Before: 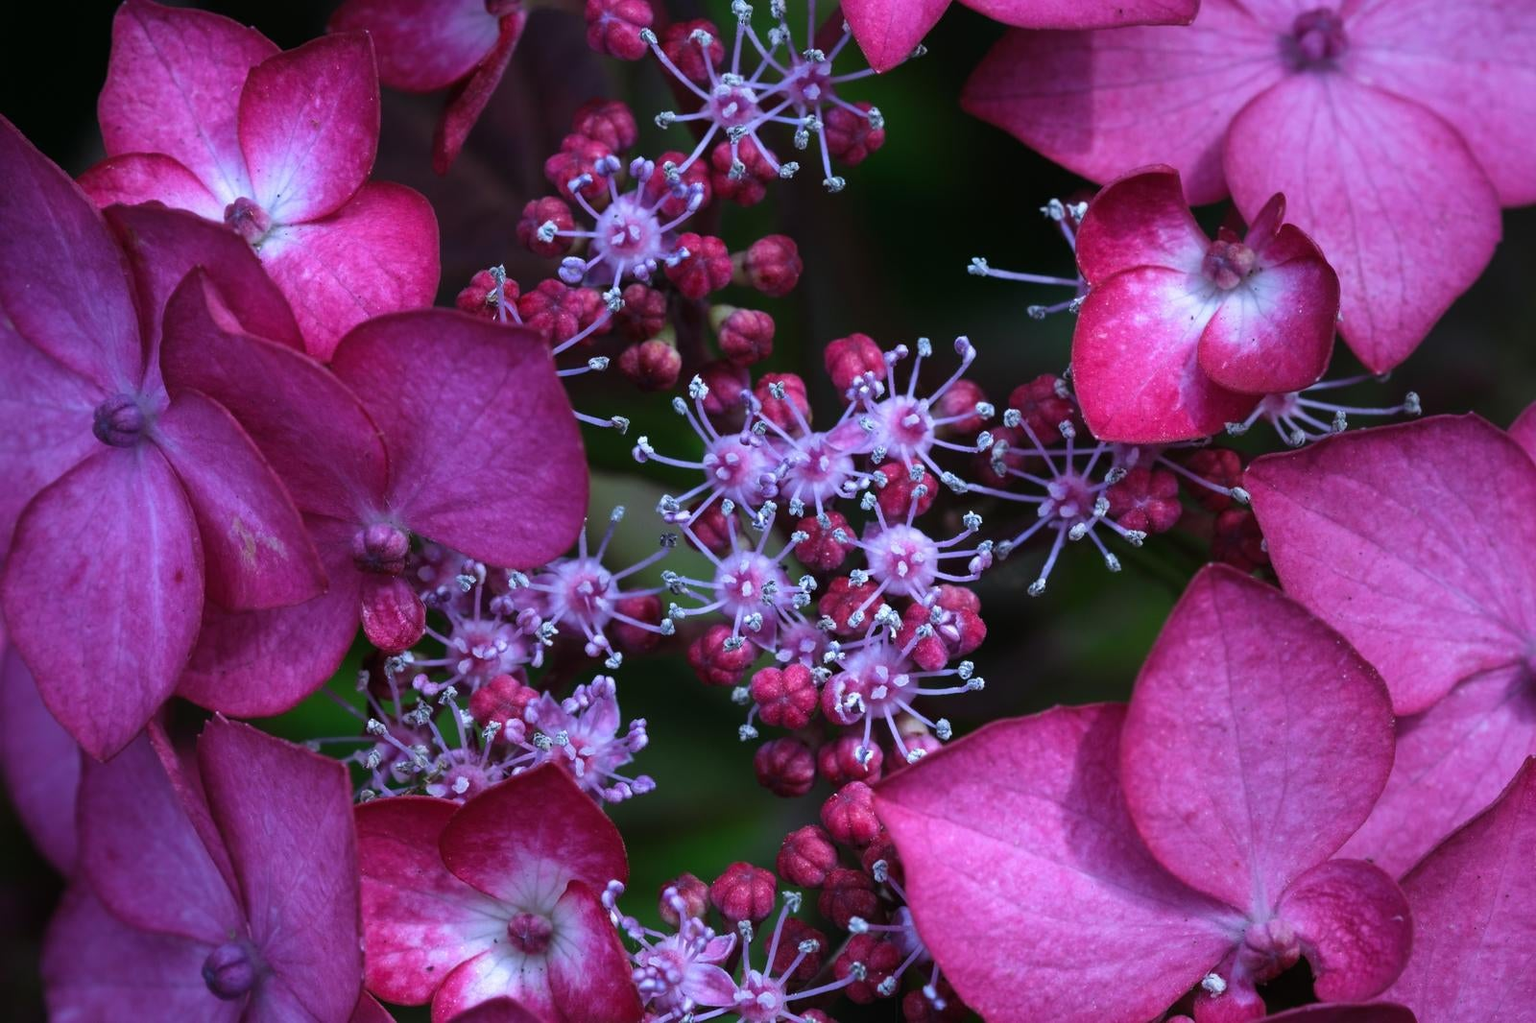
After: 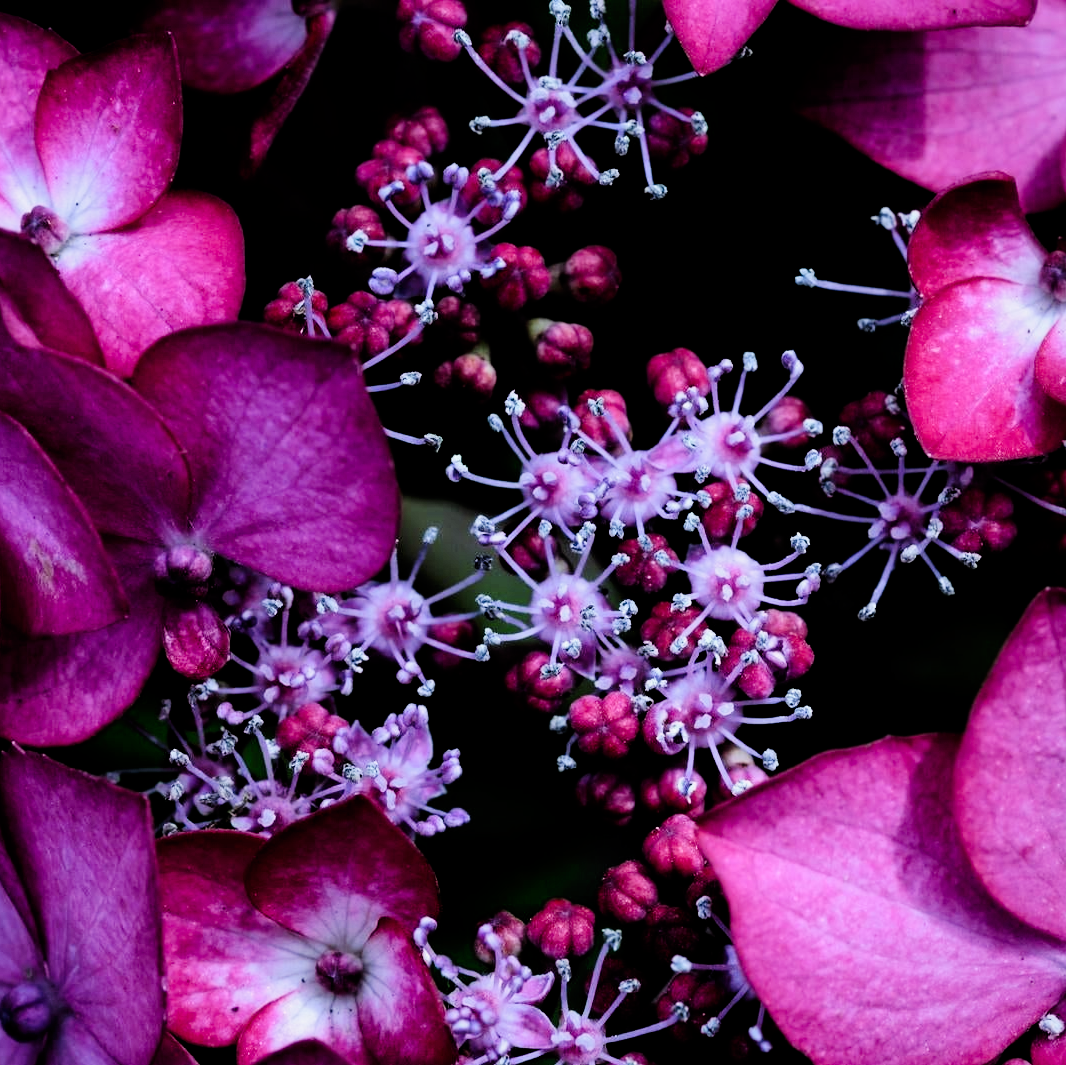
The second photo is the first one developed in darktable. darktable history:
crop and rotate: left 13.418%, right 19.908%
tone curve: curves: ch0 [(0.003, 0) (0.066, 0.023) (0.149, 0.094) (0.264, 0.238) (0.395, 0.421) (0.517, 0.56) (0.688, 0.743) (0.813, 0.846) (1, 1)]; ch1 [(0, 0) (0.164, 0.115) (0.337, 0.332) (0.39, 0.398) (0.464, 0.461) (0.501, 0.5) (0.521, 0.535) (0.571, 0.588) (0.652, 0.681) (0.733, 0.749) (0.811, 0.796) (1, 1)]; ch2 [(0, 0) (0.337, 0.382) (0.464, 0.476) (0.501, 0.502) (0.527, 0.54) (0.556, 0.567) (0.6, 0.59) (0.687, 0.675) (1, 1)], preserve colors none
filmic rgb: black relative exposure -4 EV, white relative exposure 3 EV, hardness 3, contrast 1.516, iterations of high-quality reconstruction 10
